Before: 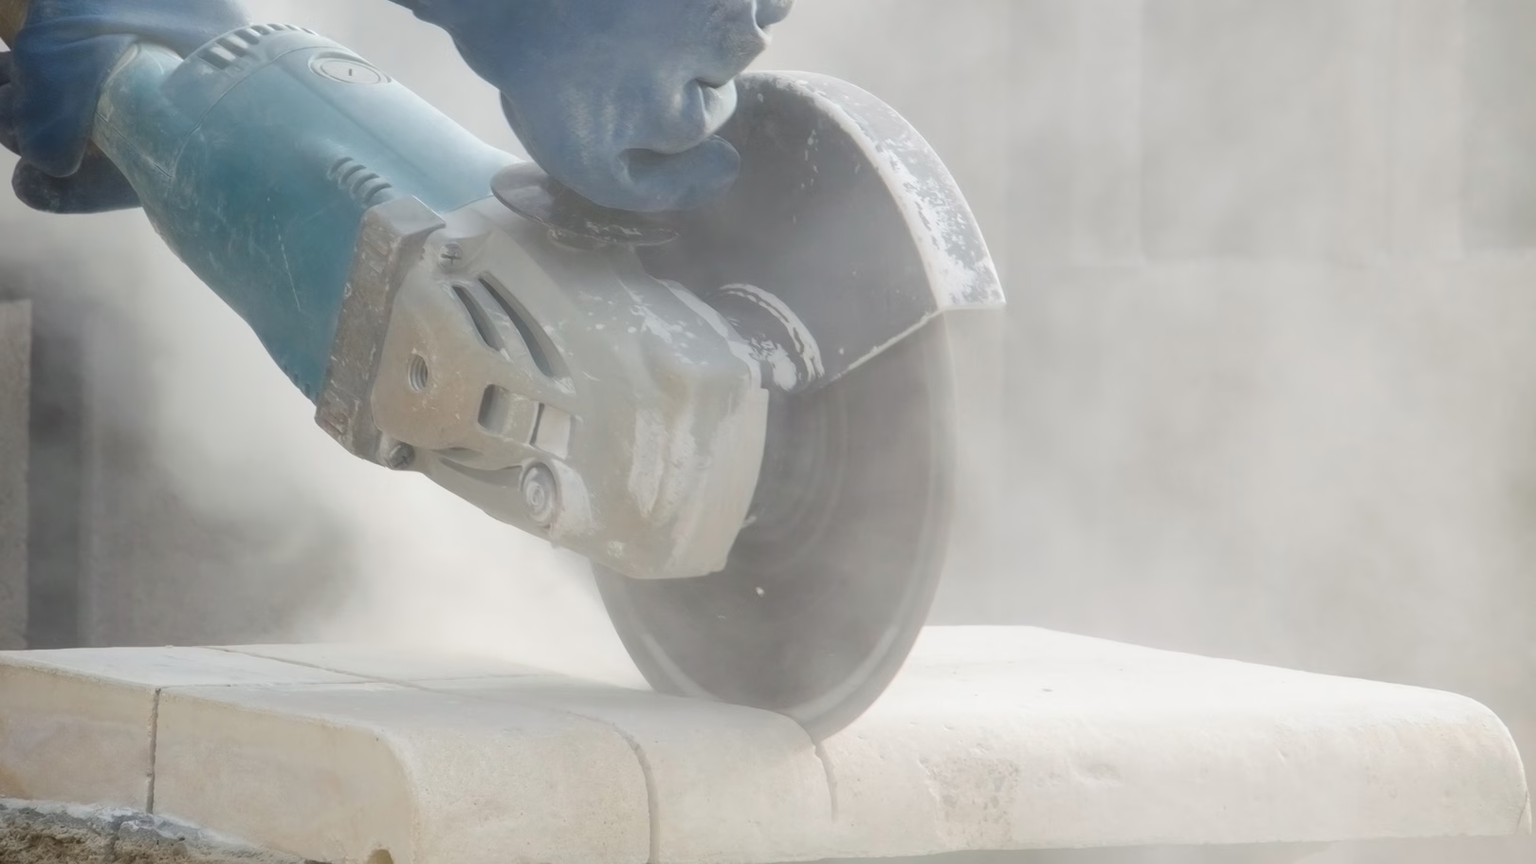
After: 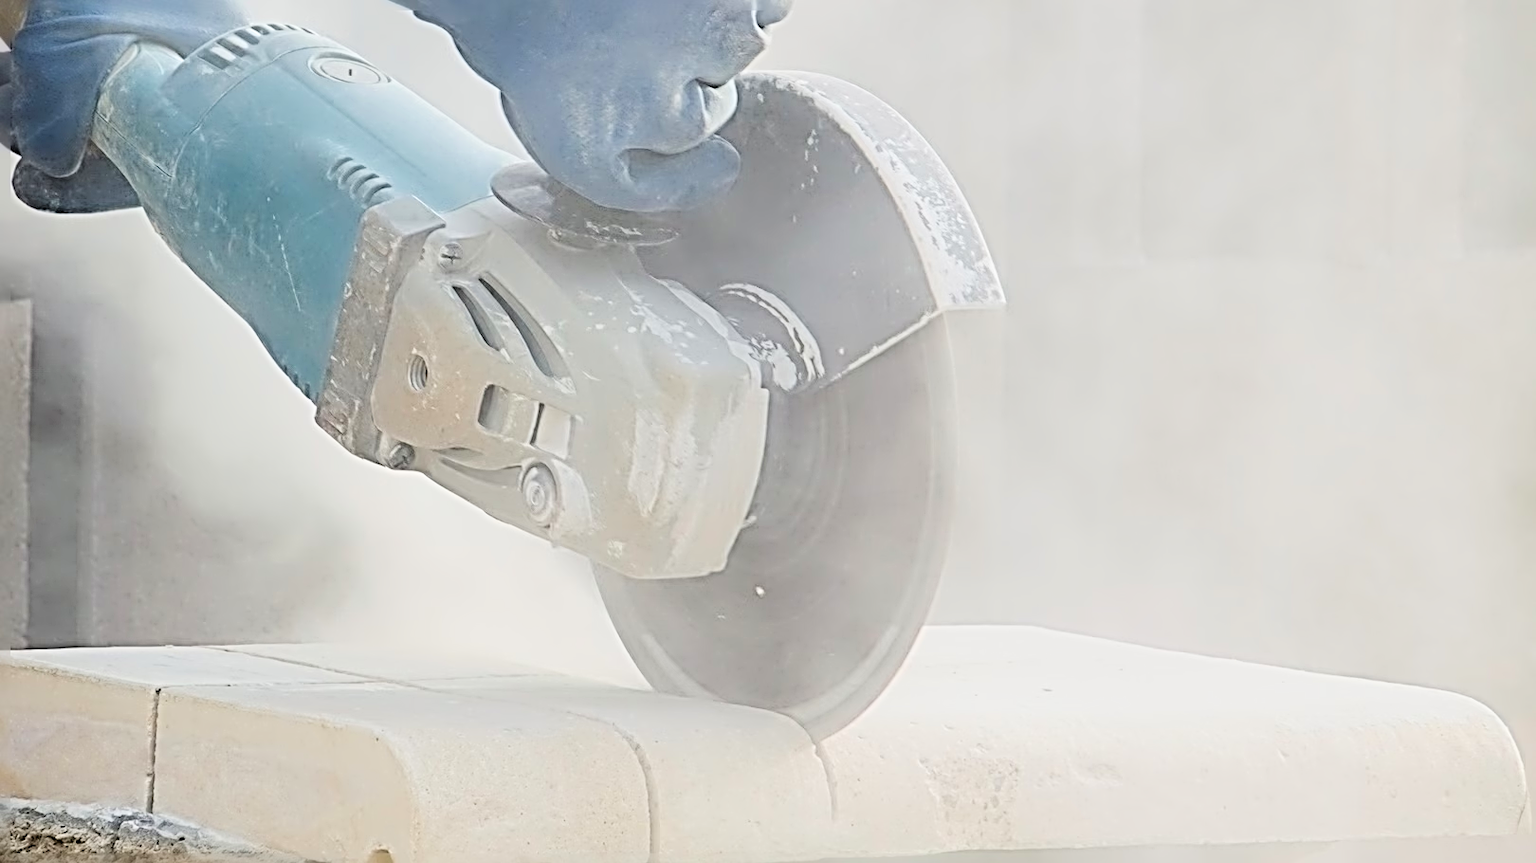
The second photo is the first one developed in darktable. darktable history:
exposure: exposure 0.999 EV, compensate highlight preservation false
sharpen: radius 4.001, amount 2
filmic rgb: black relative exposure -7.65 EV, white relative exposure 4.56 EV, hardness 3.61, color science v6 (2022)
